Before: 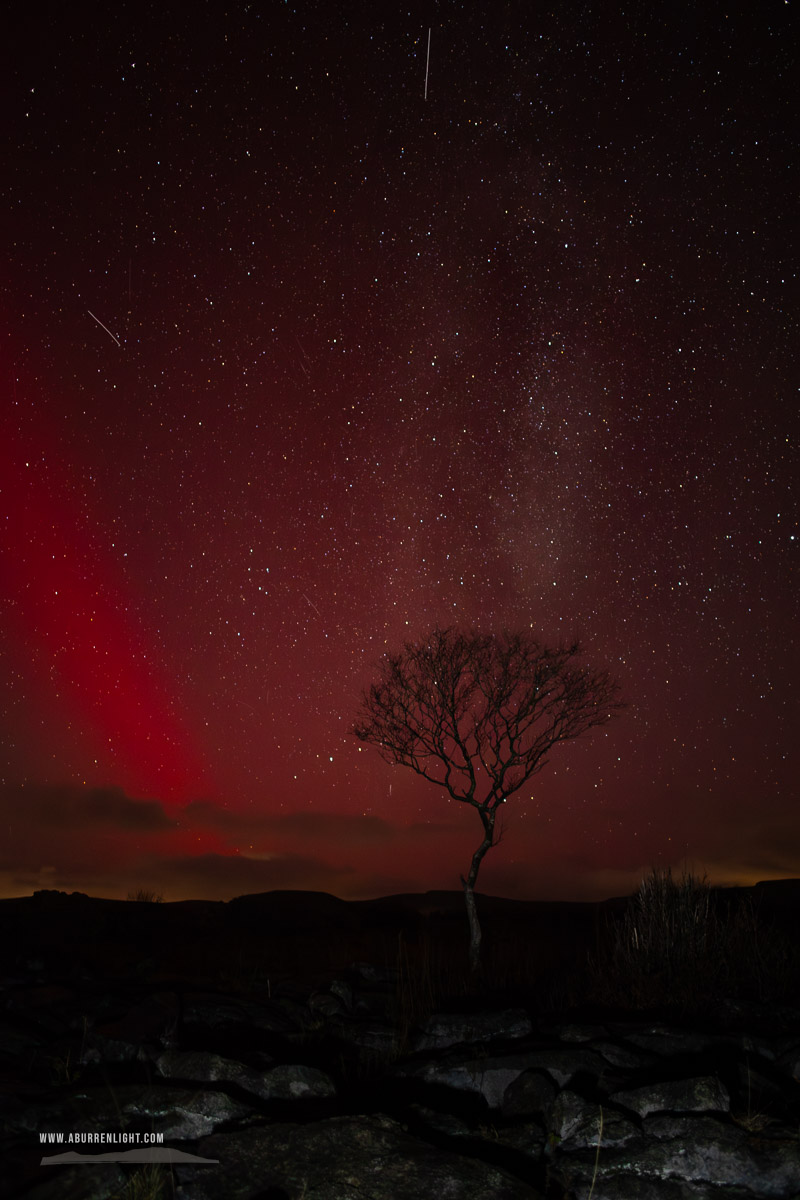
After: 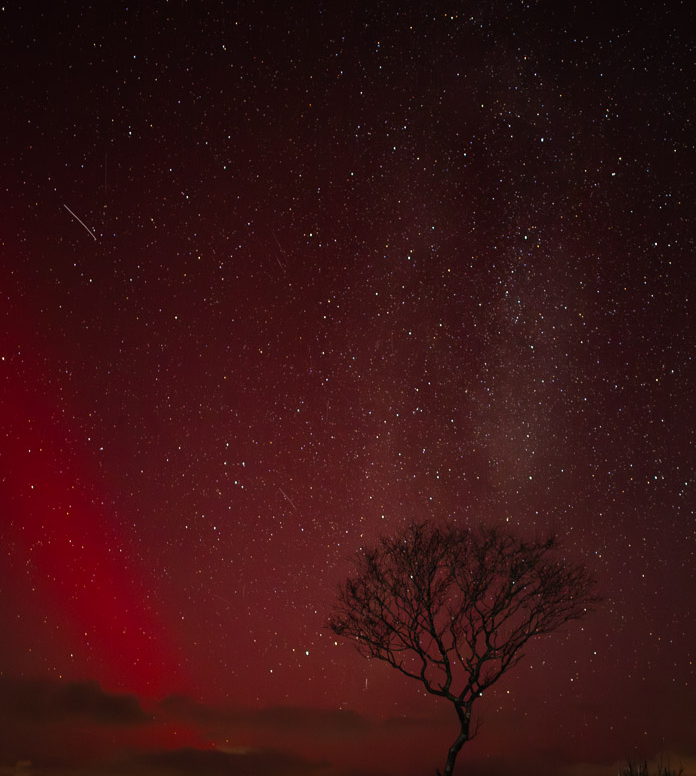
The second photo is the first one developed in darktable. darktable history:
crop: left 3.068%, top 8.877%, right 9.651%, bottom 26.38%
